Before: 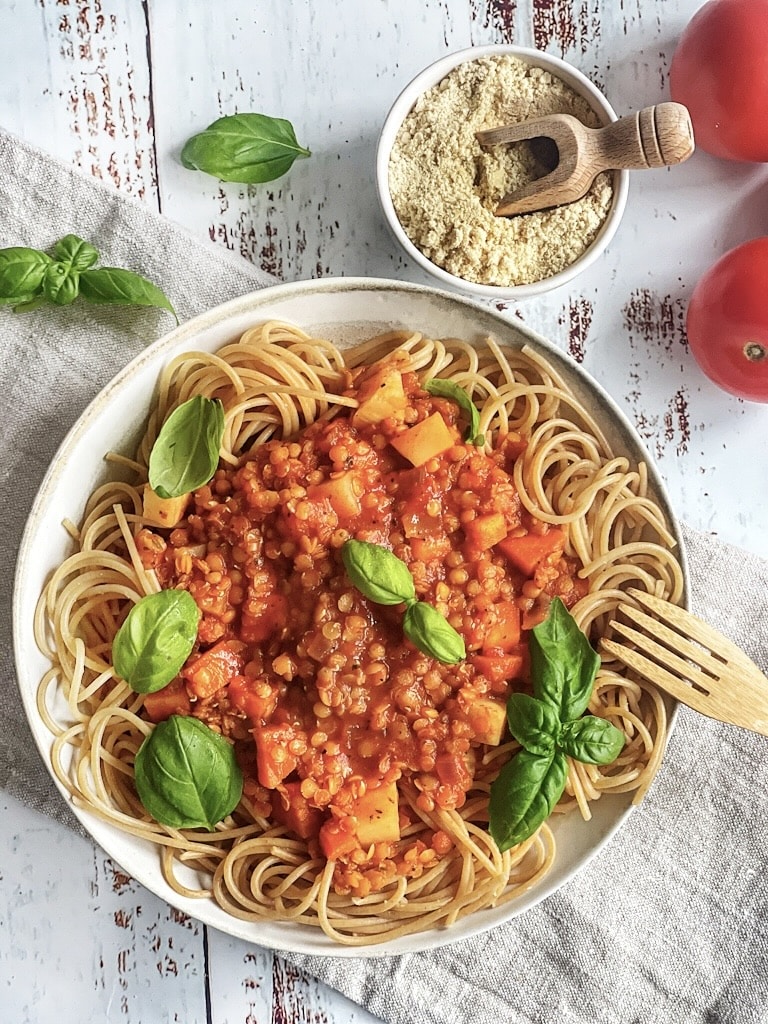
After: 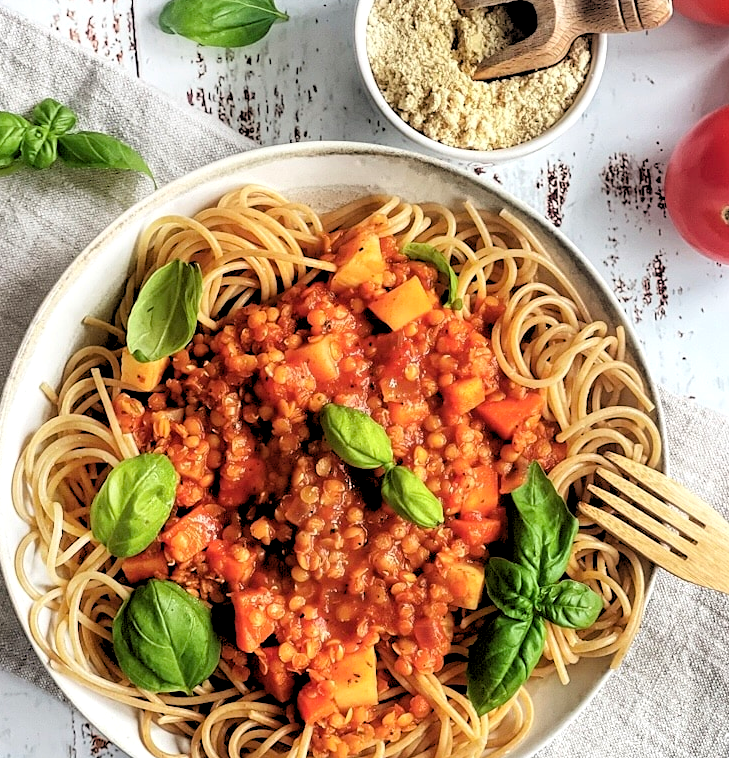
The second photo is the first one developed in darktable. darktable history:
crop and rotate: left 2.991%, top 13.302%, right 1.981%, bottom 12.636%
rgb levels: levels [[0.029, 0.461, 0.922], [0, 0.5, 1], [0, 0.5, 1]]
